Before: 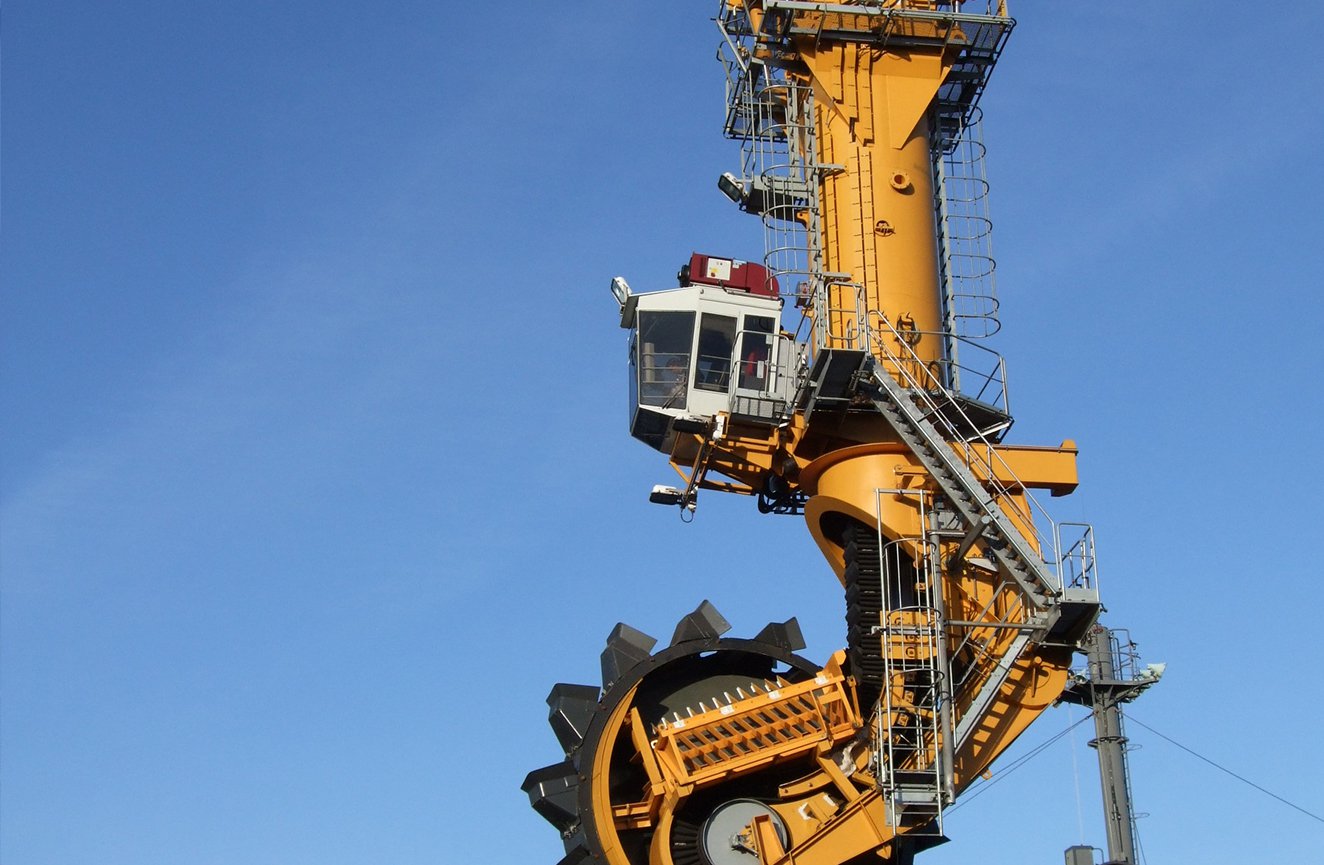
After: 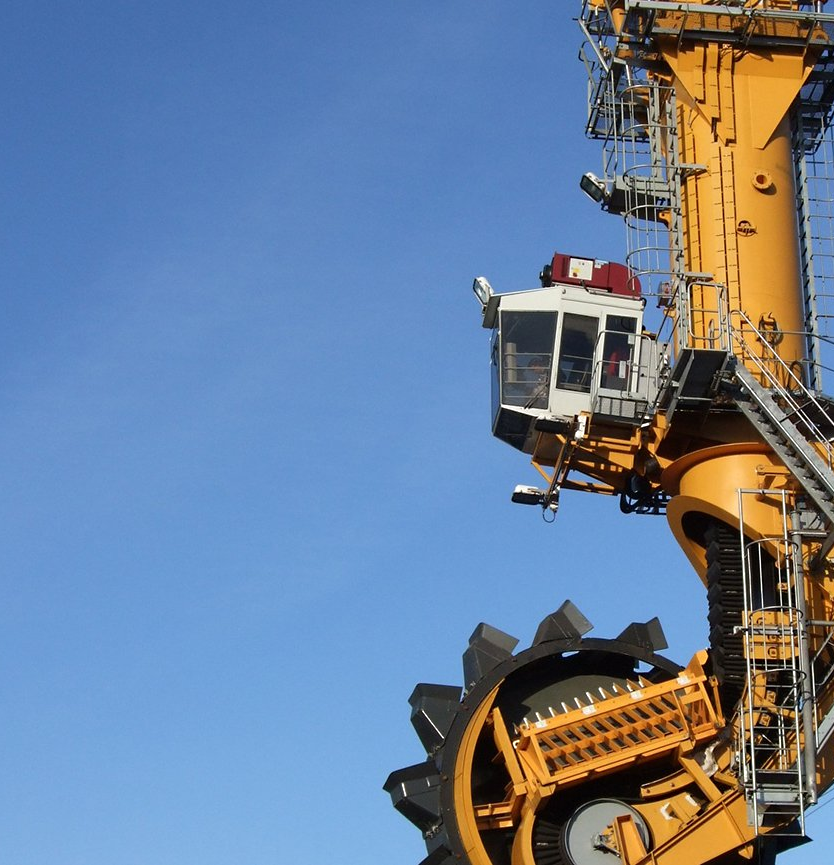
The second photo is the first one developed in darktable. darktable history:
crop: left 10.465%, right 26.492%
sharpen: radius 5.35, amount 0.317, threshold 26.242
